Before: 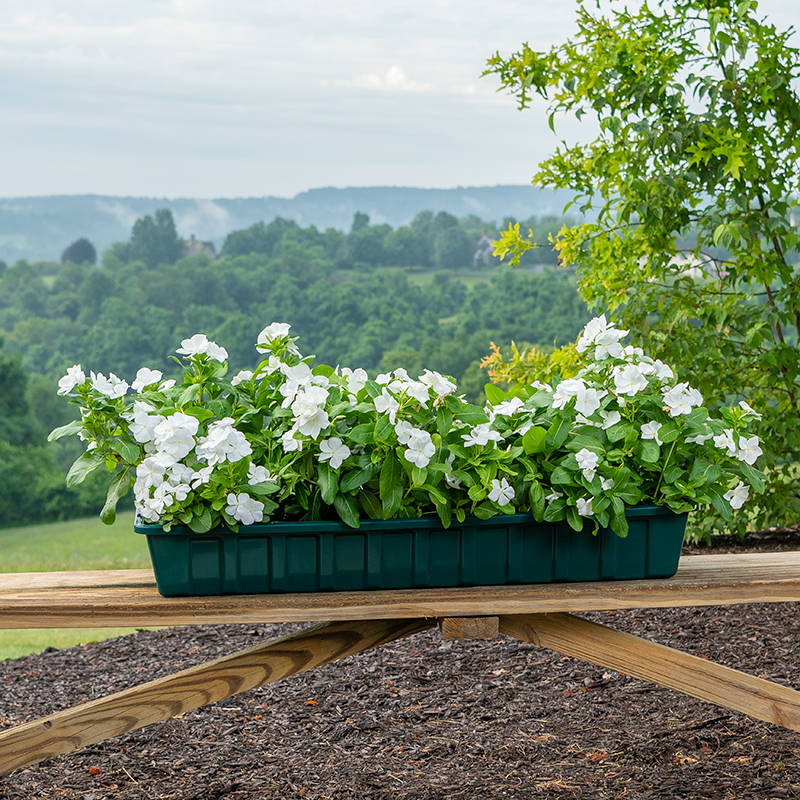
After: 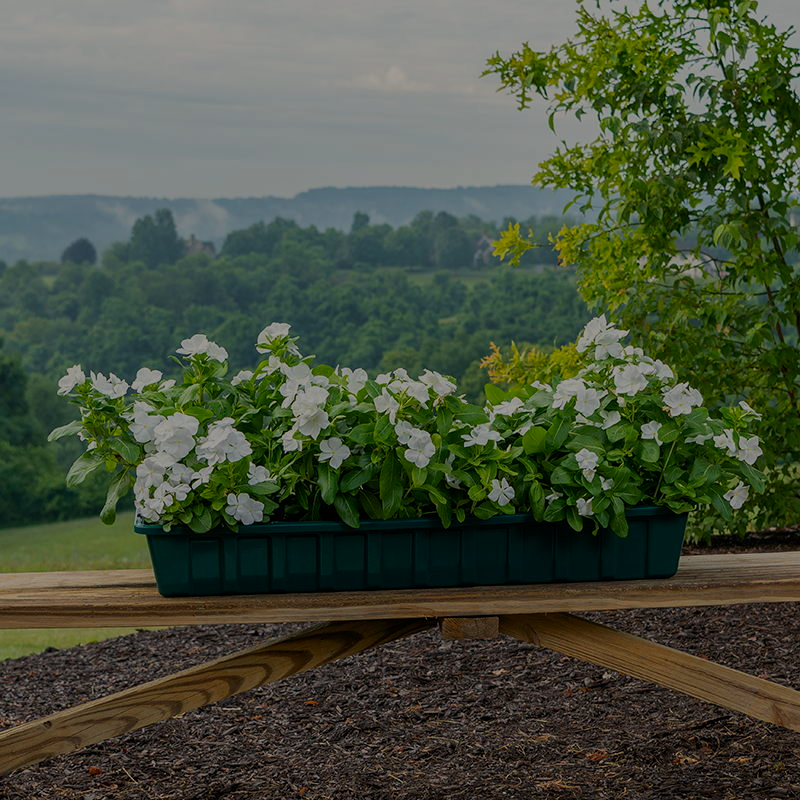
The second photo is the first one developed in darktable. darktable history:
exposure: exposure -1.555 EV, compensate highlight preservation false
color balance rgb: highlights gain › chroma 2.254%, highlights gain › hue 75.41°, perceptual saturation grading › global saturation 0.013%, global vibrance 19.64%
shadows and highlights: shadows -29.89, highlights 30.26, highlights color adjustment 46.49%
